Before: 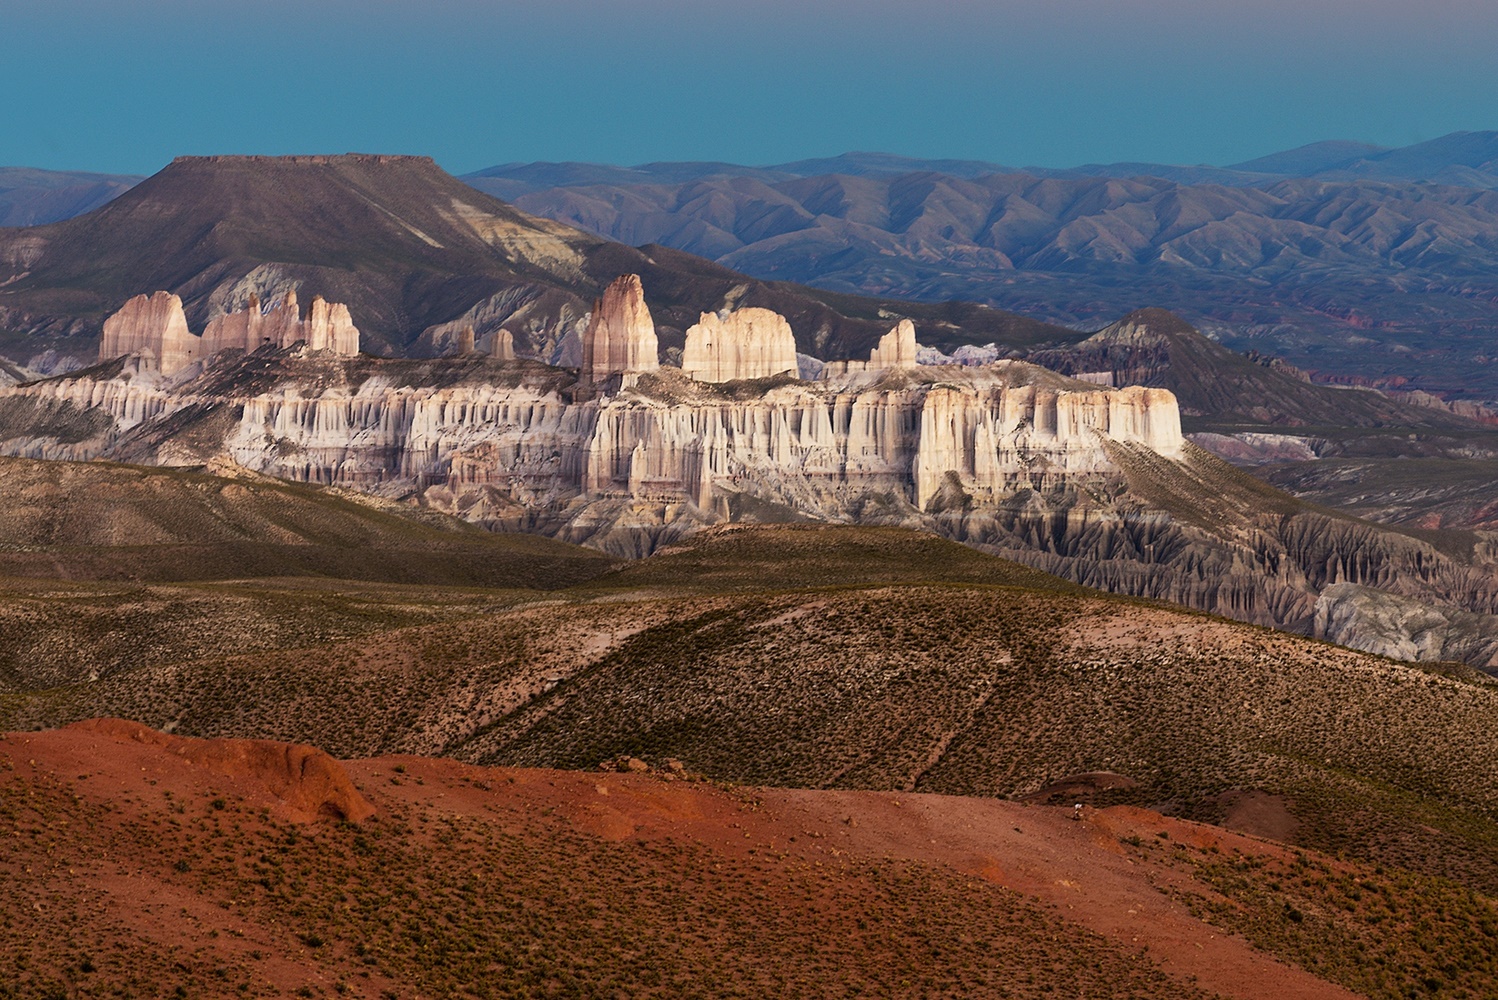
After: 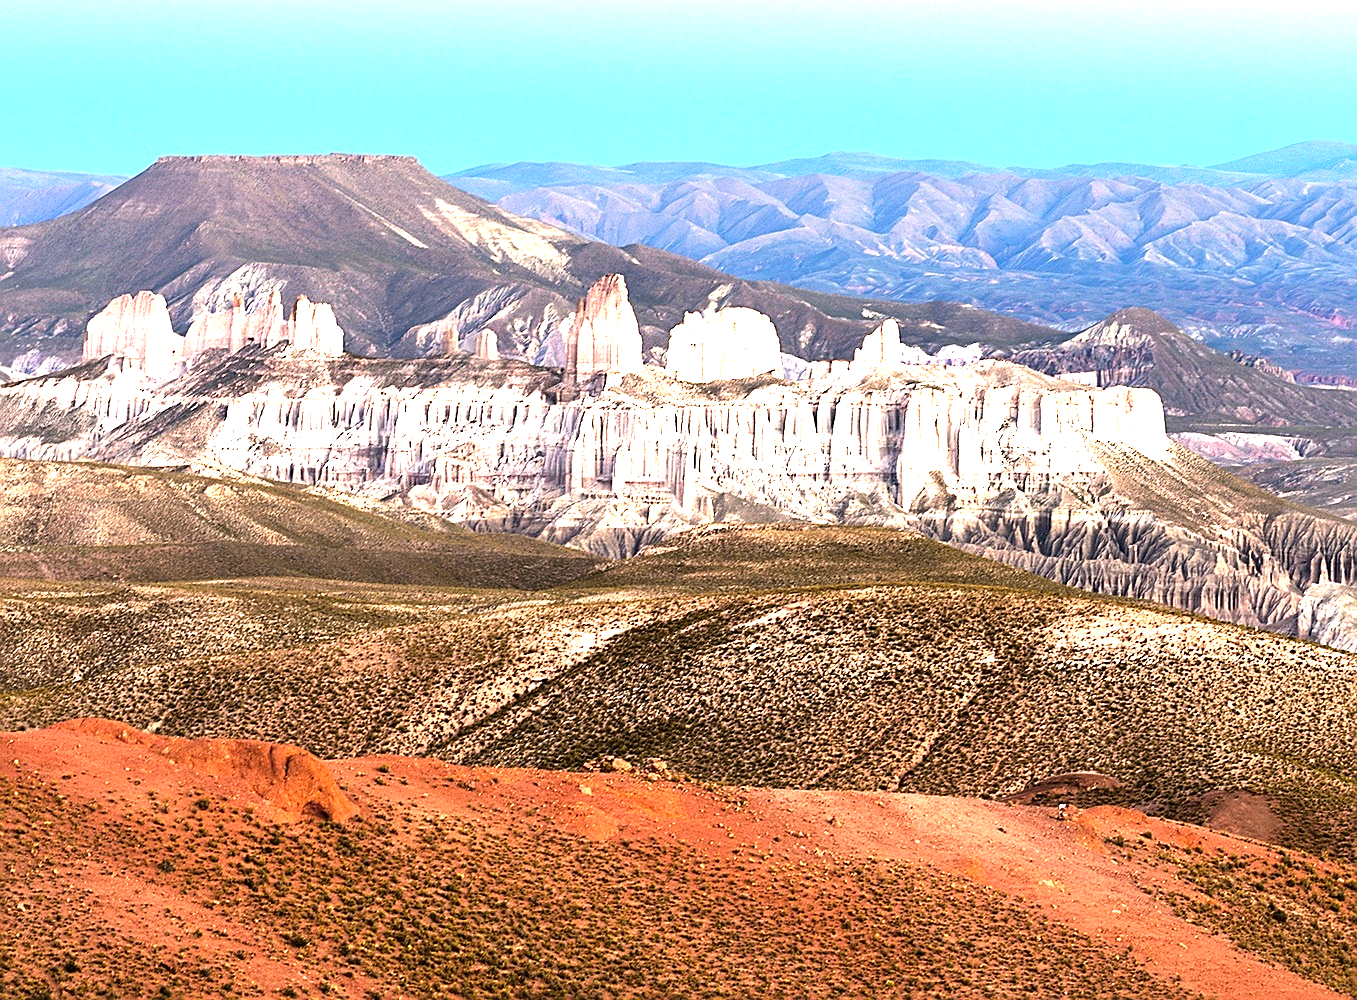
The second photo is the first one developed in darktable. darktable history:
exposure: black level correction 0, exposure 0.7 EV, compensate exposure bias true, compensate highlight preservation false
tone equalizer: -8 EV -0.749 EV, -7 EV -0.667 EV, -6 EV -0.56 EV, -5 EV -0.388 EV, -3 EV 0.365 EV, -2 EV 0.6 EV, -1 EV 0.698 EV, +0 EV 0.767 EV, edges refinement/feathering 500, mask exposure compensation -1.57 EV, preserve details guided filter
sharpen: on, module defaults
crop and rotate: left 1.133%, right 8.263%
